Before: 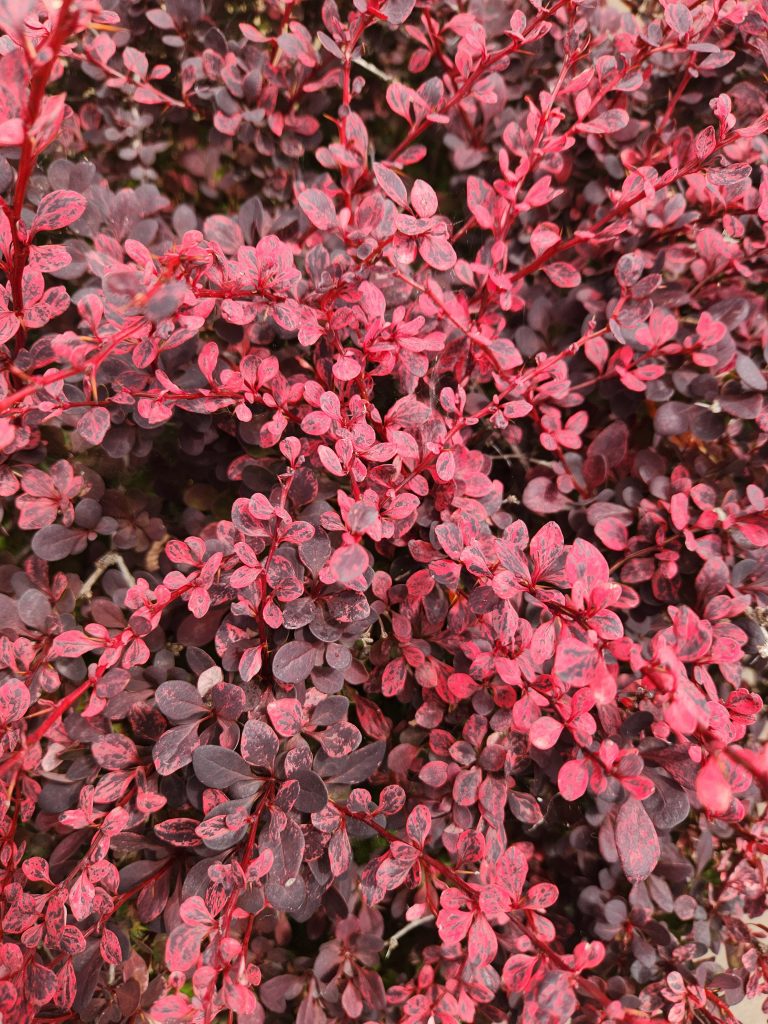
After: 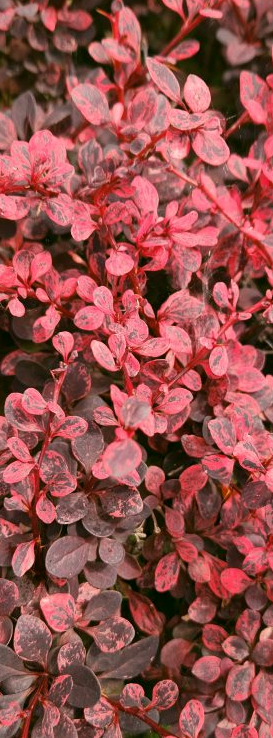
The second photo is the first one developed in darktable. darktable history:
crop and rotate: left 29.629%, top 10.299%, right 34.81%, bottom 17.589%
color correction: highlights a* 4.5, highlights b* 4.96, shadows a* -7.6, shadows b* 4.57
